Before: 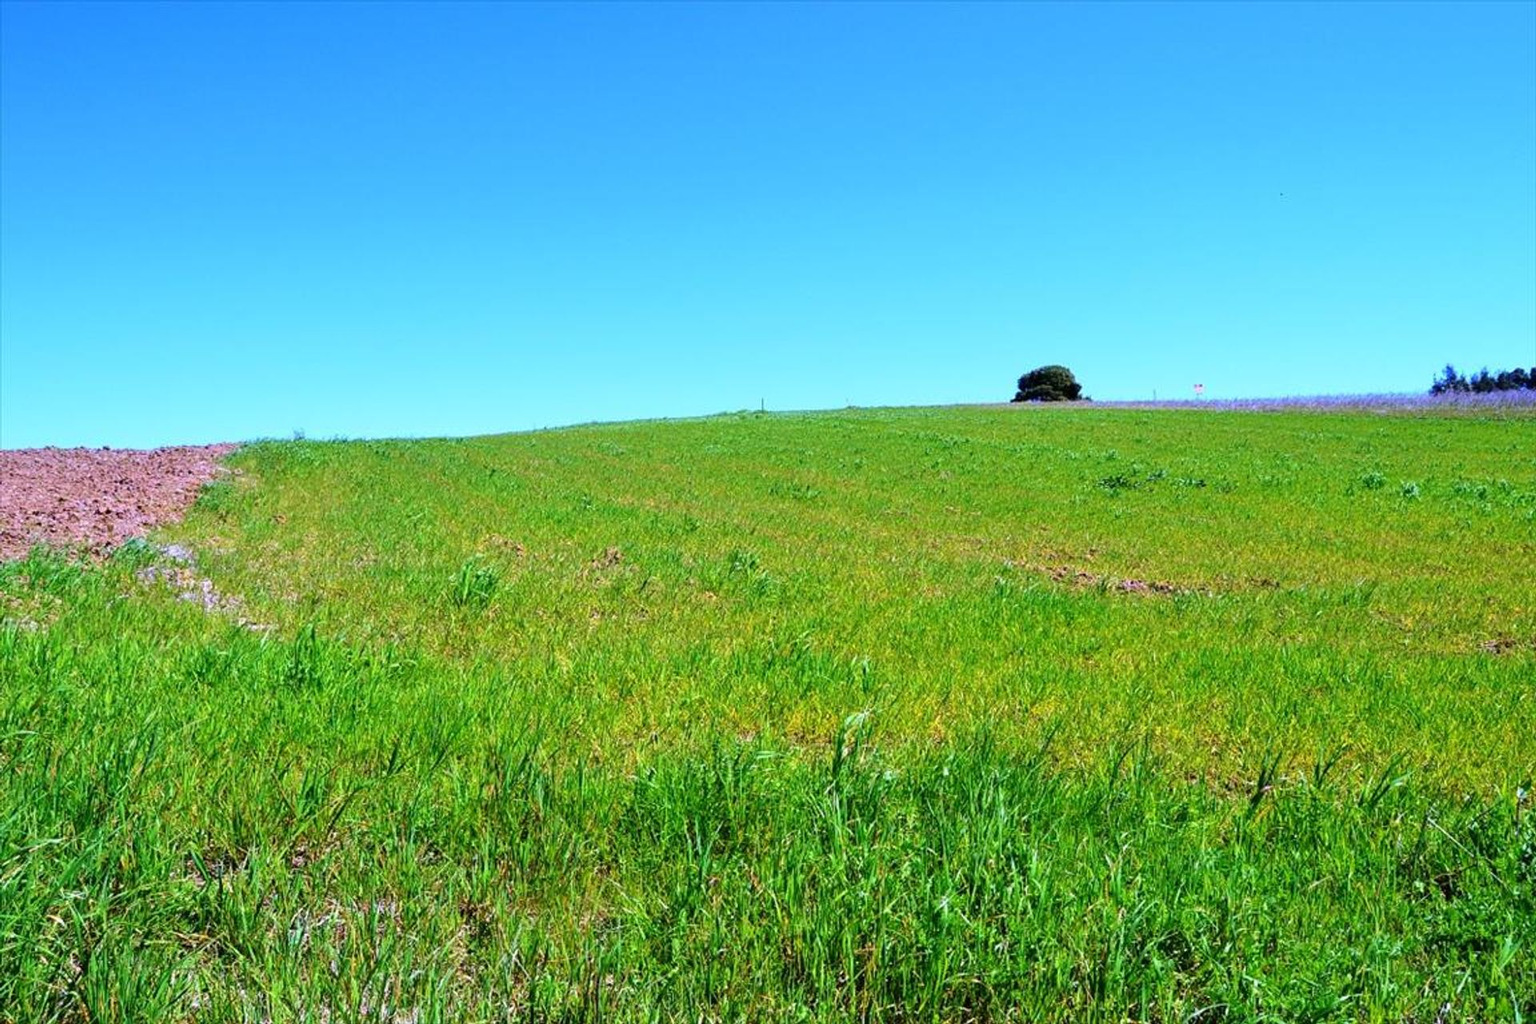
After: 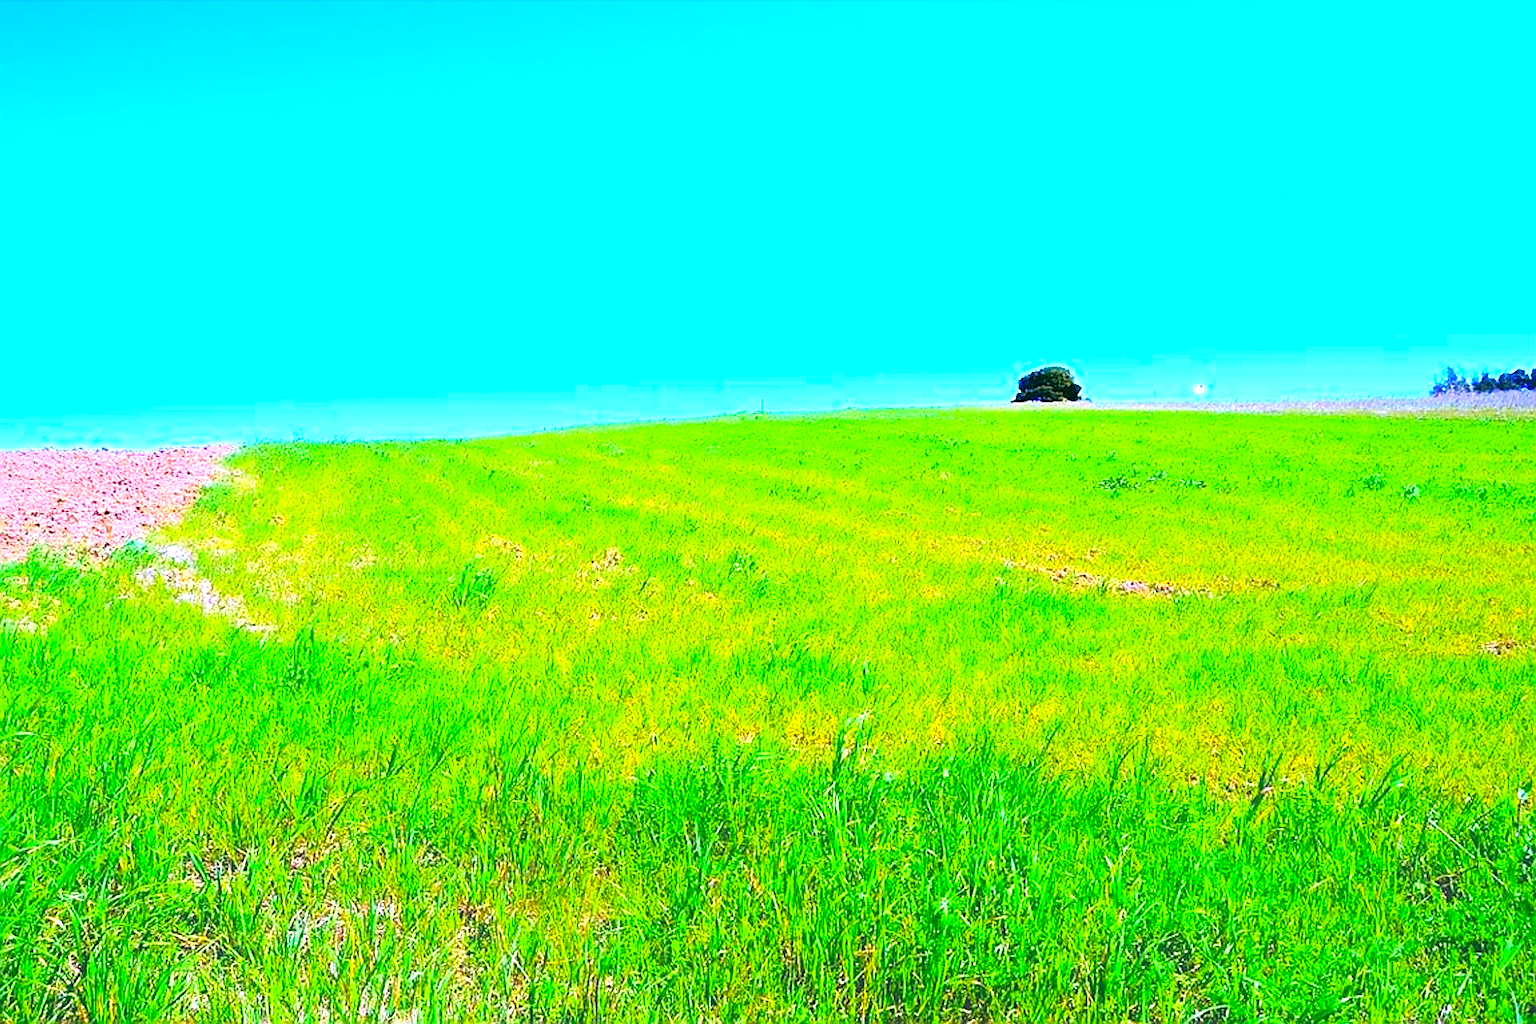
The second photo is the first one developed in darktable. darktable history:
contrast equalizer: y [[0.601, 0.6, 0.598, 0.598, 0.6, 0.601], [0.5 ×6], [0.5 ×6], [0 ×6], [0 ×6]], mix -0.996
tone equalizer: -8 EV -0.779 EV, -7 EV -0.713 EV, -6 EV -0.577 EV, -5 EV -0.396 EV, -3 EV 0.399 EV, -2 EV 0.6 EV, -1 EV 0.698 EV, +0 EV 0.729 EV
exposure: exposure 0.772 EV, compensate exposure bias true, compensate highlight preservation false
sharpen: radius 1.378, amount 1.25, threshold 0.761
color balance rgb: shadows lift › chroma 2.055%, shadows lift › hue 219.46°, global offset › luminance -0.34%, global offset › chroma 0.115%, global offset › hue 164.25°, linear chroma grading › global chroma 14.581%, perceptual saturation grading › global saturation 0.664%, contrast -9.766%
crop: left 0.121%
contrast brightness saturation: contrast 0.079, saturation 0.199
